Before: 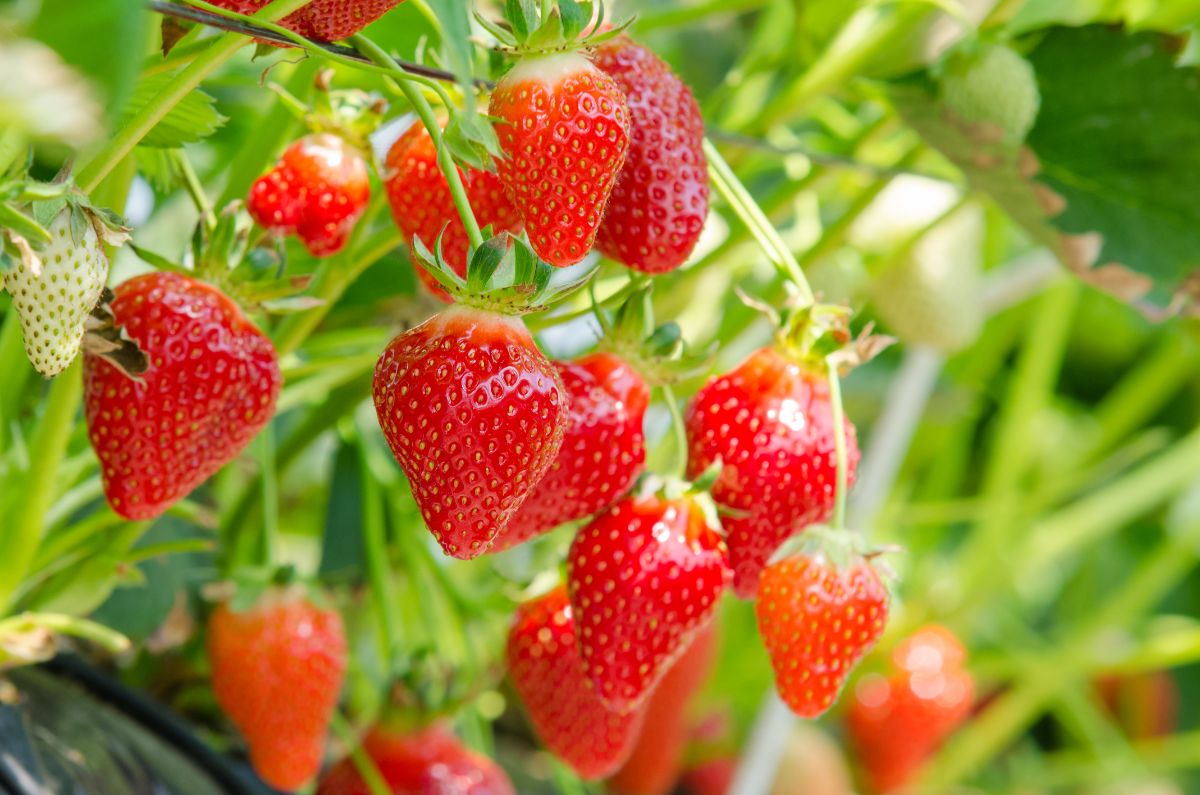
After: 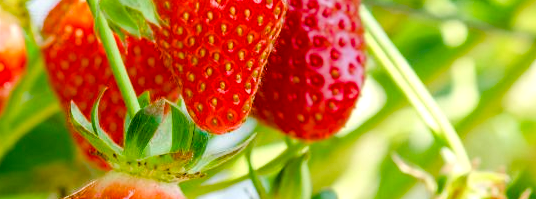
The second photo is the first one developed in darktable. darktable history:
color balance rgb: shadows lift › luminance -9.41%, highlights gain › luminance 17.6%, global offset › luminance -1.45%, perceptual saturation grading › highlights -17.77%, perceptual saturation grading › mid-tones 33.1%, perceptual saturation grading › shadows 50.52%, global vibrance 24.22%
crop: left 28.64%, top 16.832%, right 26.637%, bottom 58.055%
